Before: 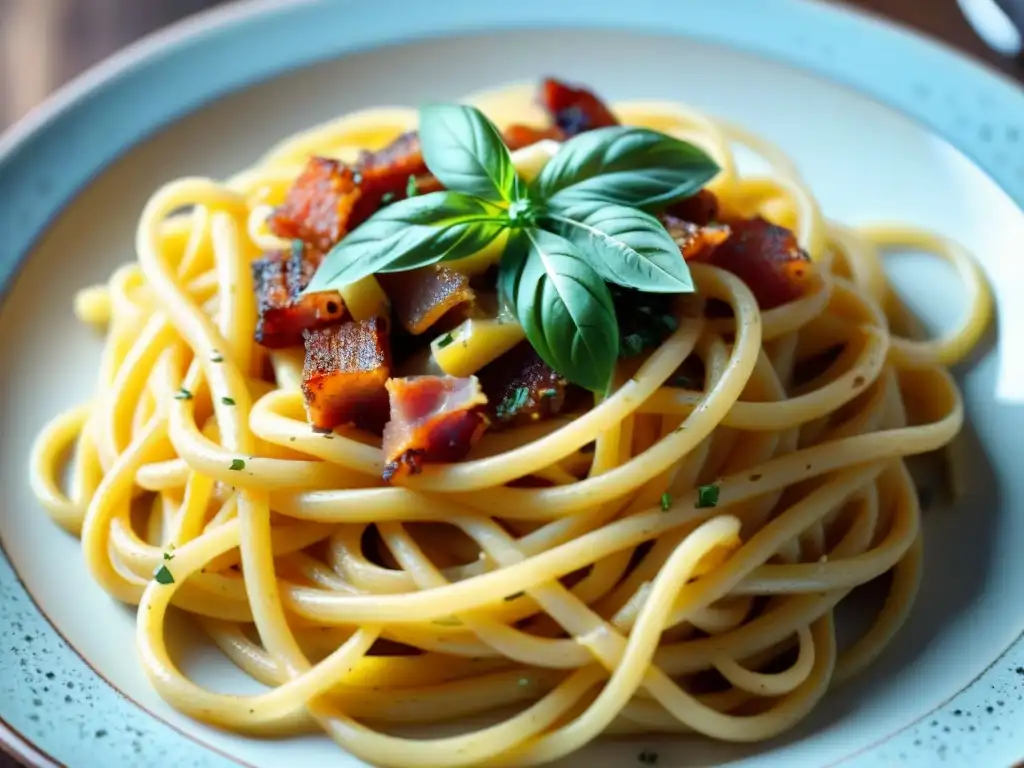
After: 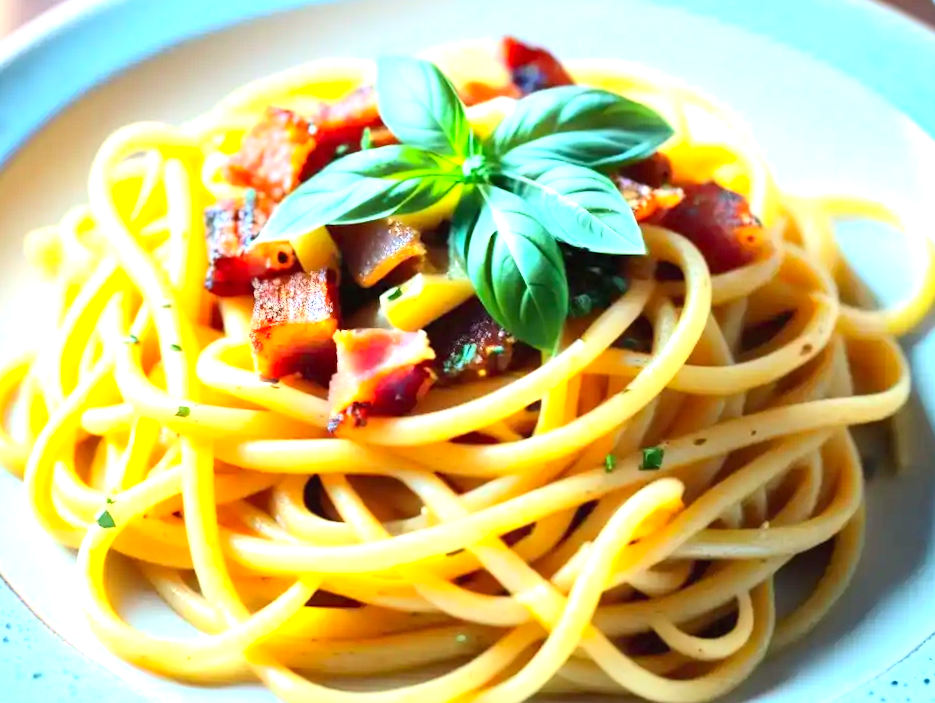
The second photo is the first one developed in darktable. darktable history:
exposure: black level correction 0, exposure 1.2 EV, compensate highlight preservation false
contrast brightness saturation: contrast 0.196, brightness 0.159, saturation 0.22
crop and rotate: angle -1.91°, left 3.12%, top 3.879%, right 1.471%, bottom 0.457%
